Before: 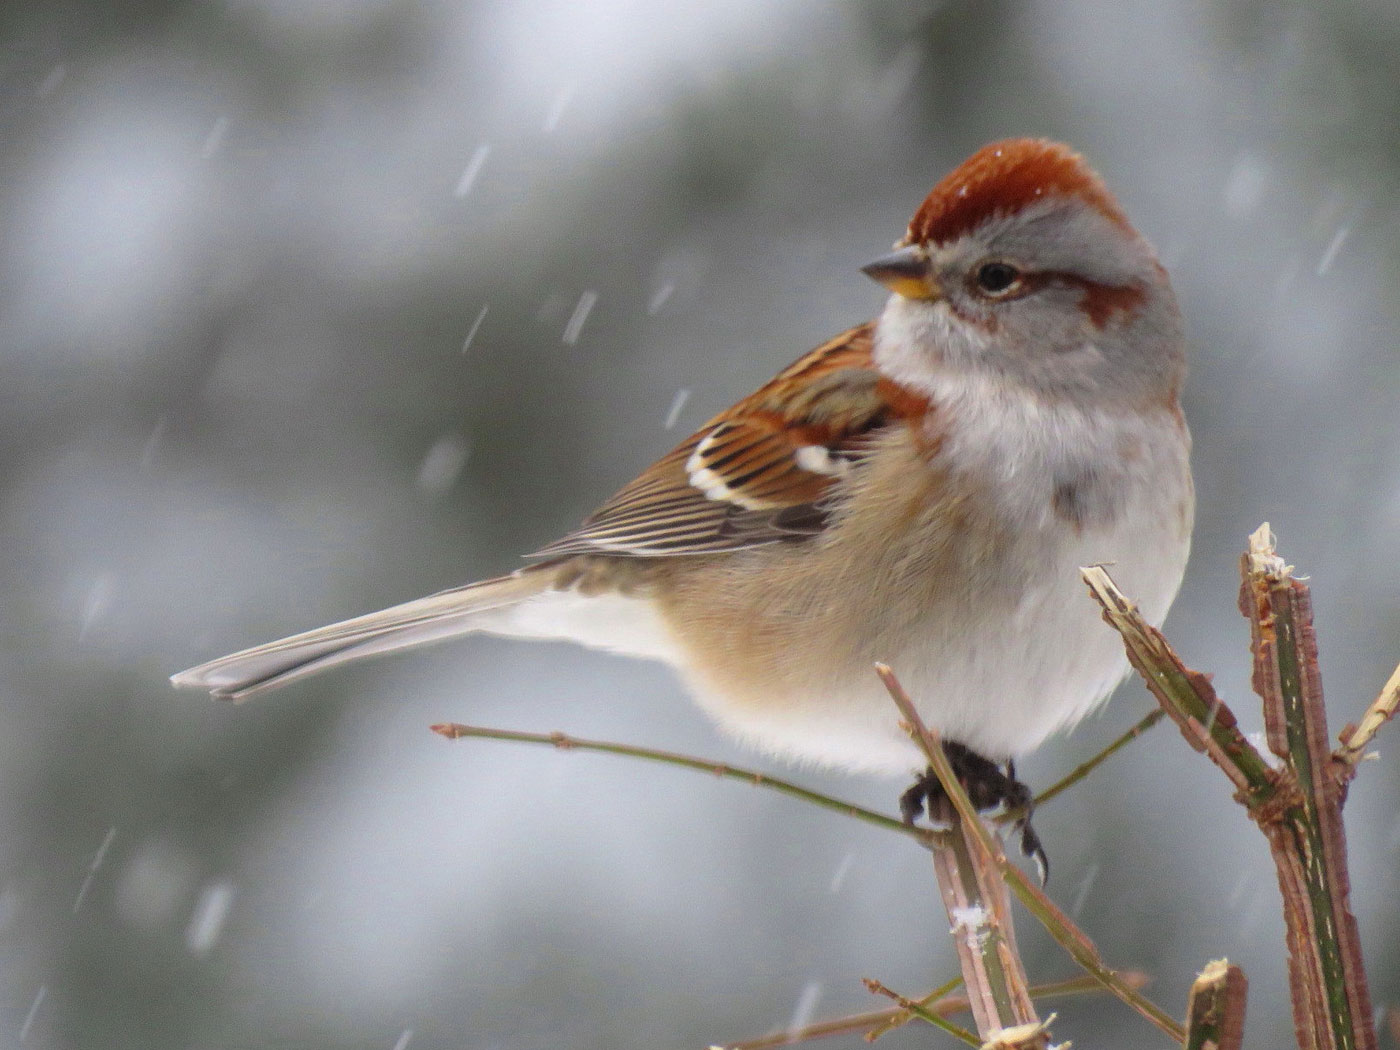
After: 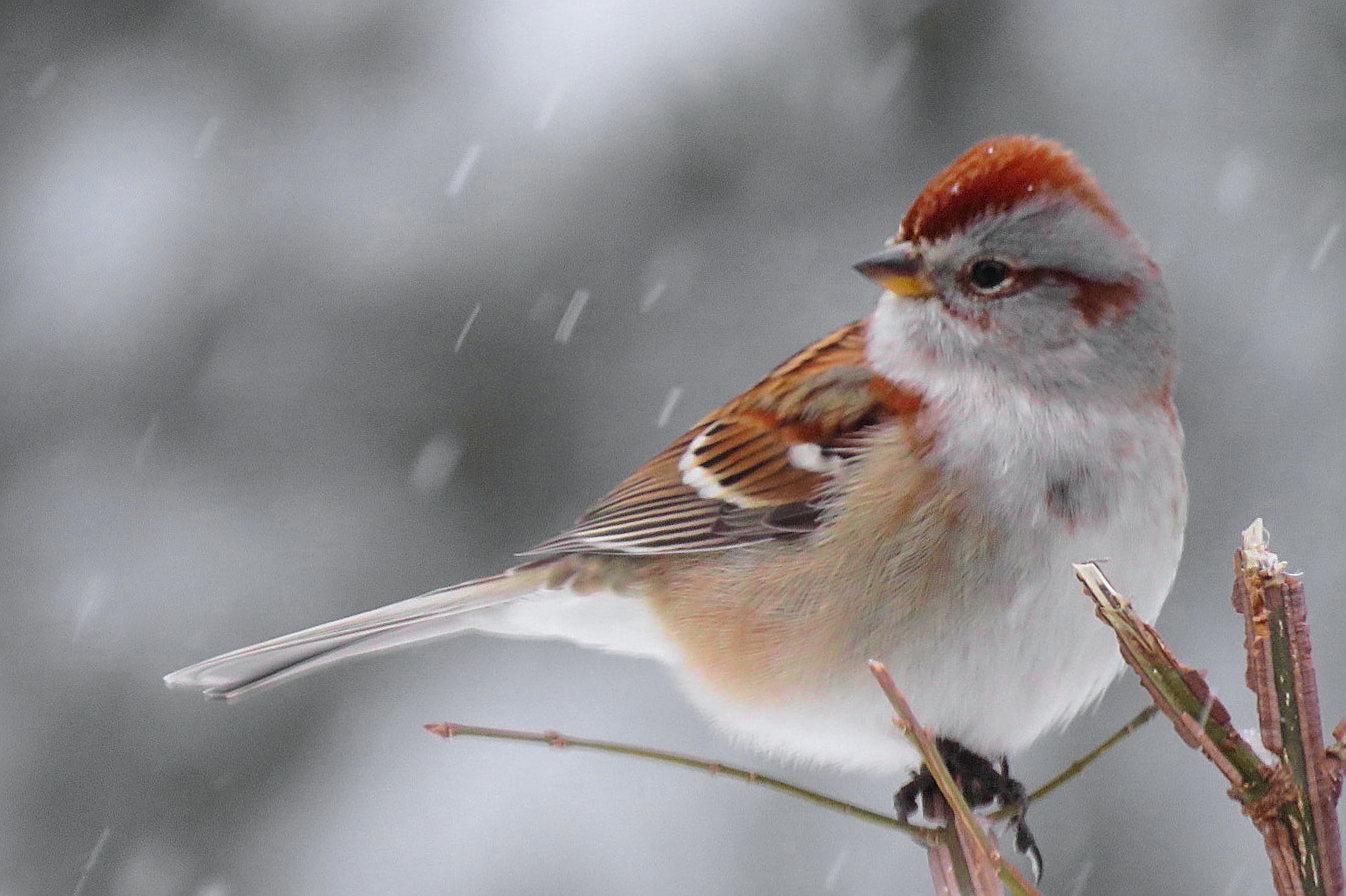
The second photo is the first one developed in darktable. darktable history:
crop and rotate: angle 0.2°, left 0.275%, right 3.127%, bottom 14.18%
tone curve: curves: ch0 [(0, 0.012) (0.036, 0.035) (0.274, 0.288) (0.504, 0.536) (0.844, 0.84) (1, 0.983)]; ch1 [(0, 0) (0.389, 0.403) (0.462, 0.486) (0.499, 0.498) (0.511, 0.502) (0.536, 0.547) (0.579, 0.578) (0.626, 0.645) (0.749, 0.781) (1, 1)]; ch2 [(0, 0) (0.457, 0.486) (0.5, 0.5) (0.557, 0.561) (0.614, 0.622) (0.704, 0.732) (1, 1)], color space Lab, independent channels, preserve colors none
sharpen: on, module defaults
color calibration: illuminant as shot in camera, x 0.358, y 0.373, temperature 4628.91 K
